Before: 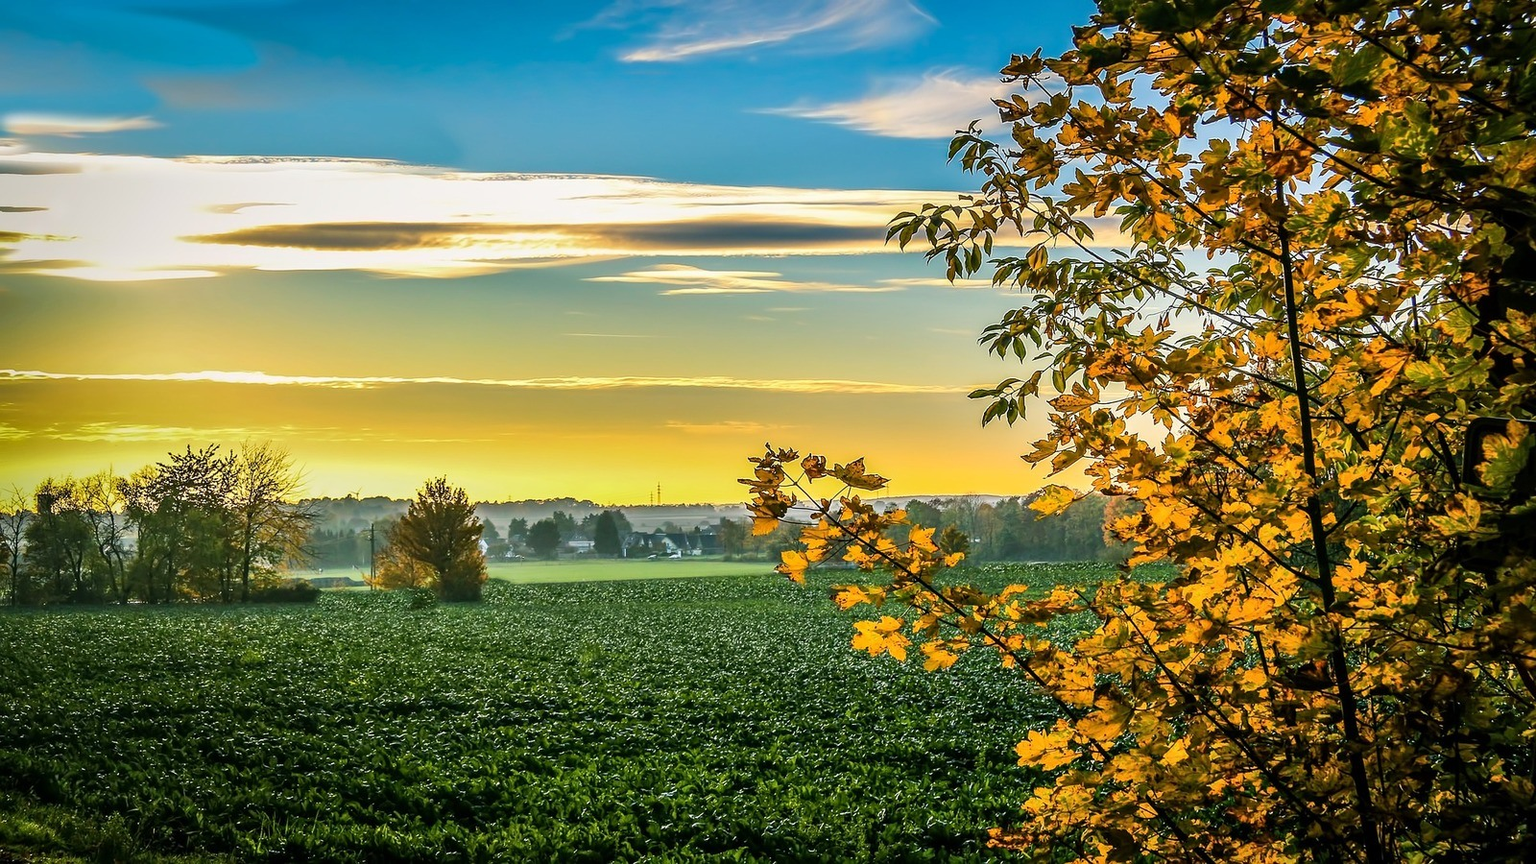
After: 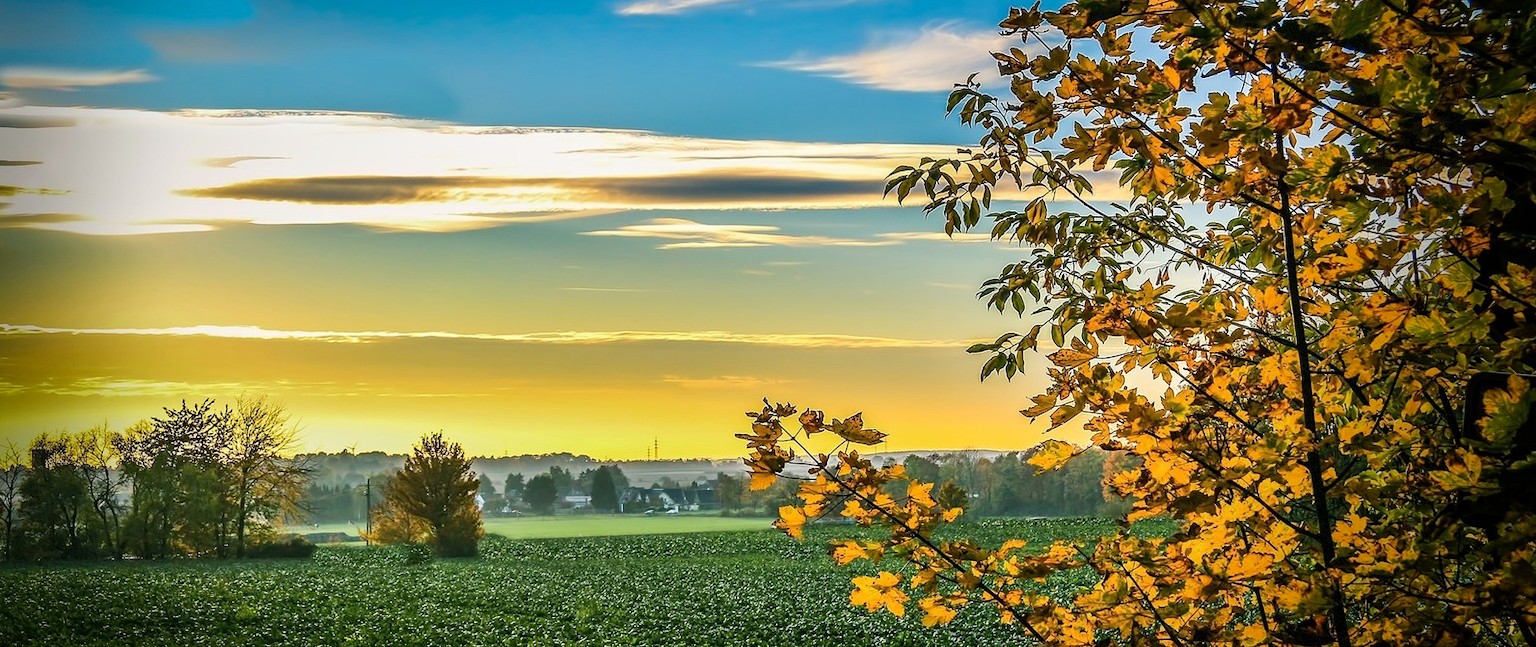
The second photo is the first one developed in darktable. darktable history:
crop: left 0.387%, top 5.469%, bottom 19.809%
vignetting: fall-off start 68.33%, fall-off radius 30%, saturation 0.042, center (-0.066, -0.311), width/height ratio 0.992, shape 0.85, dithering 8-bit output
